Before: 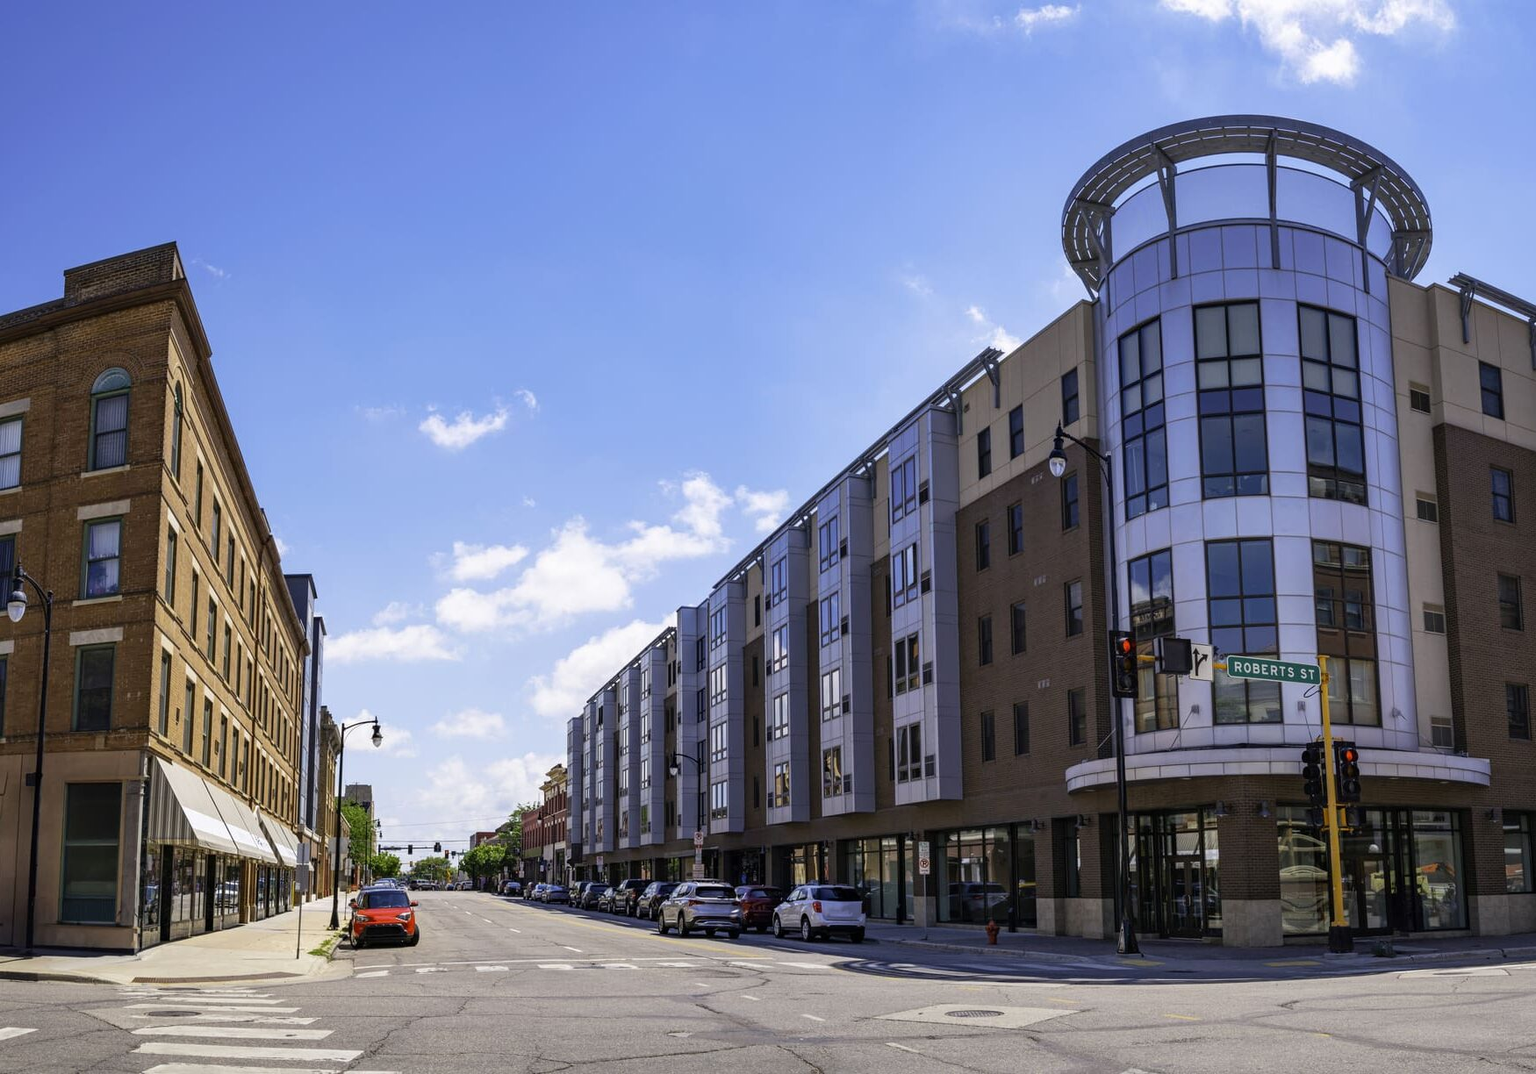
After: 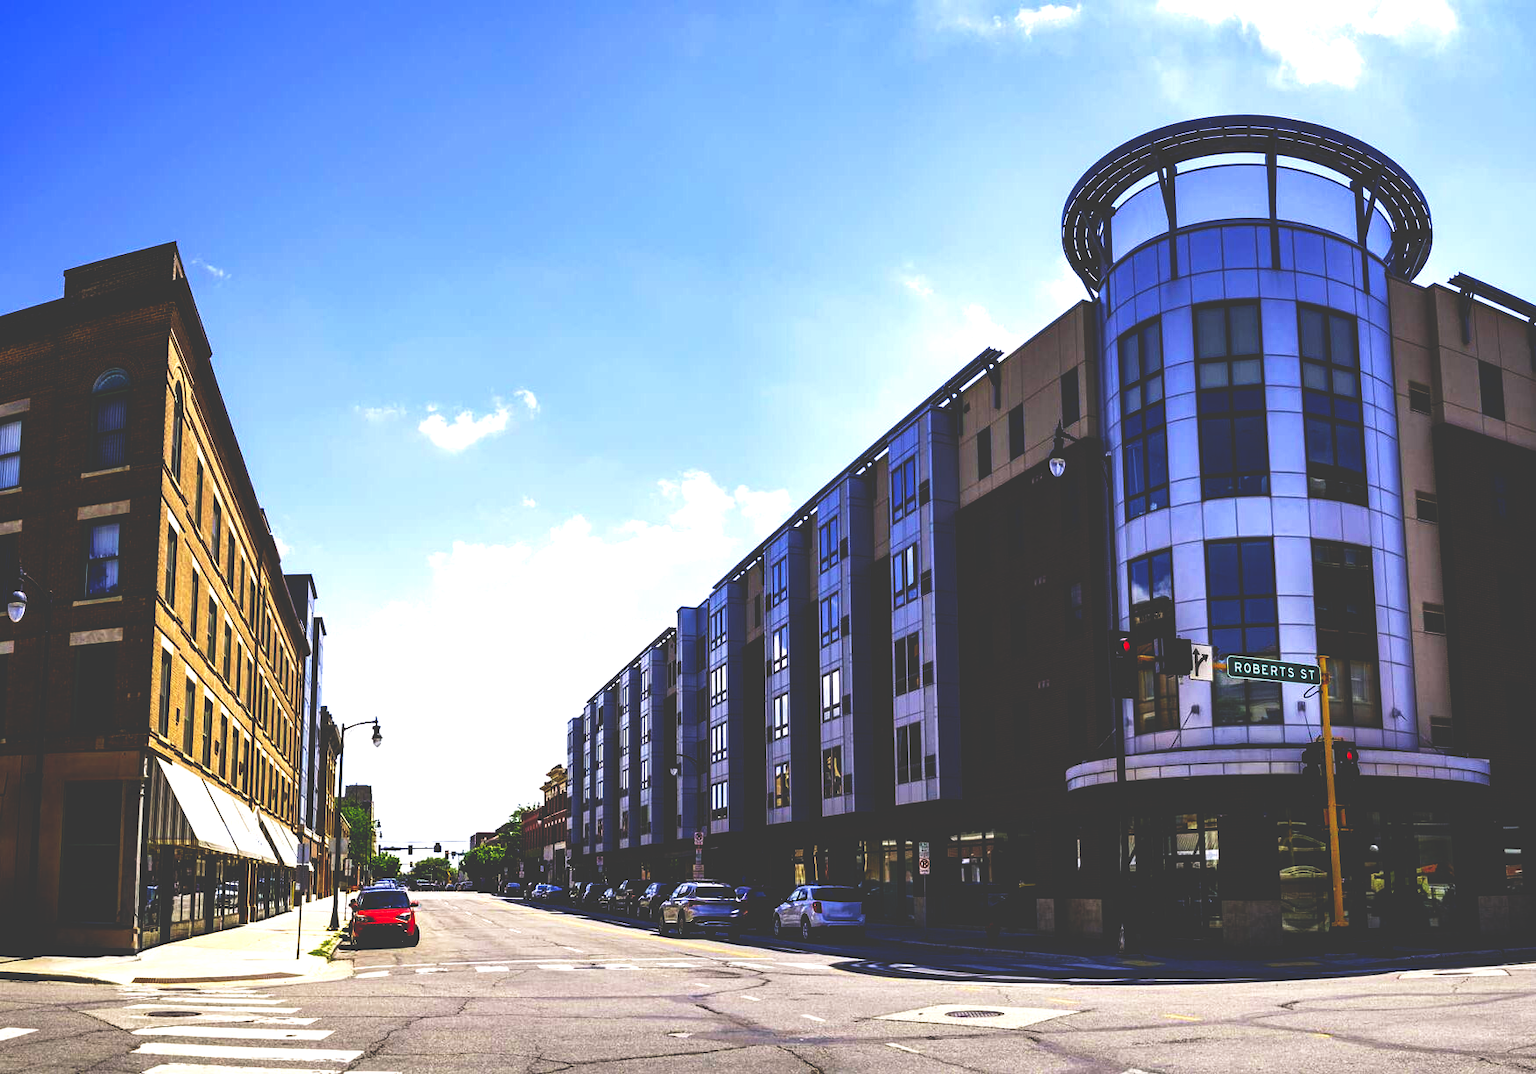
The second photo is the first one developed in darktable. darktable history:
base curve: curves: ch0 [(0, 0.036) (0.083, 0.04) (0.804, 1)], preserve colors none
exposure: exposure 0.6 EV, compensate highlight preservation false
velvia: on, module defaults
